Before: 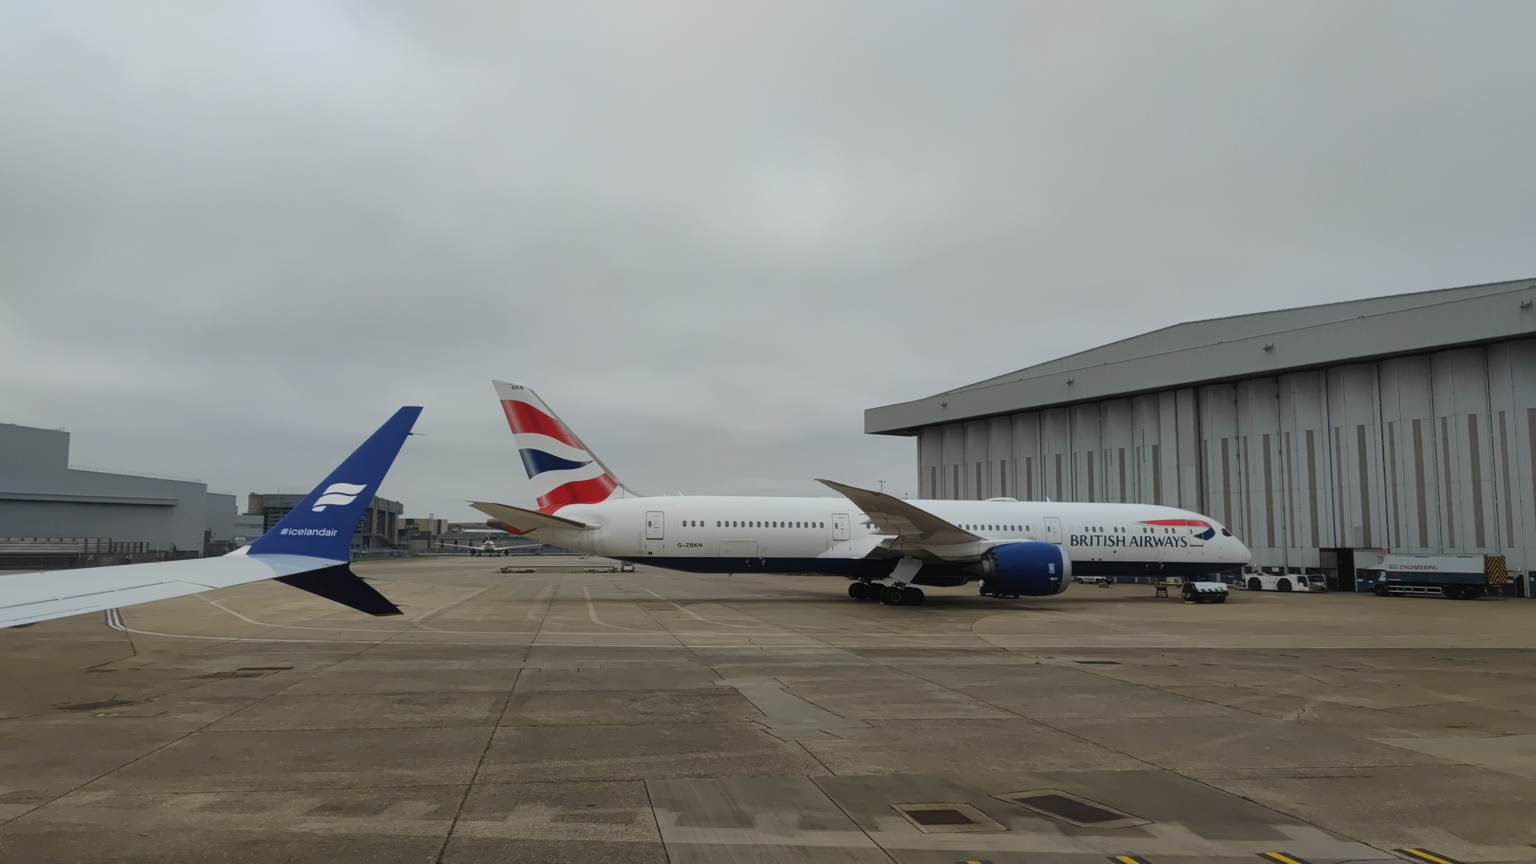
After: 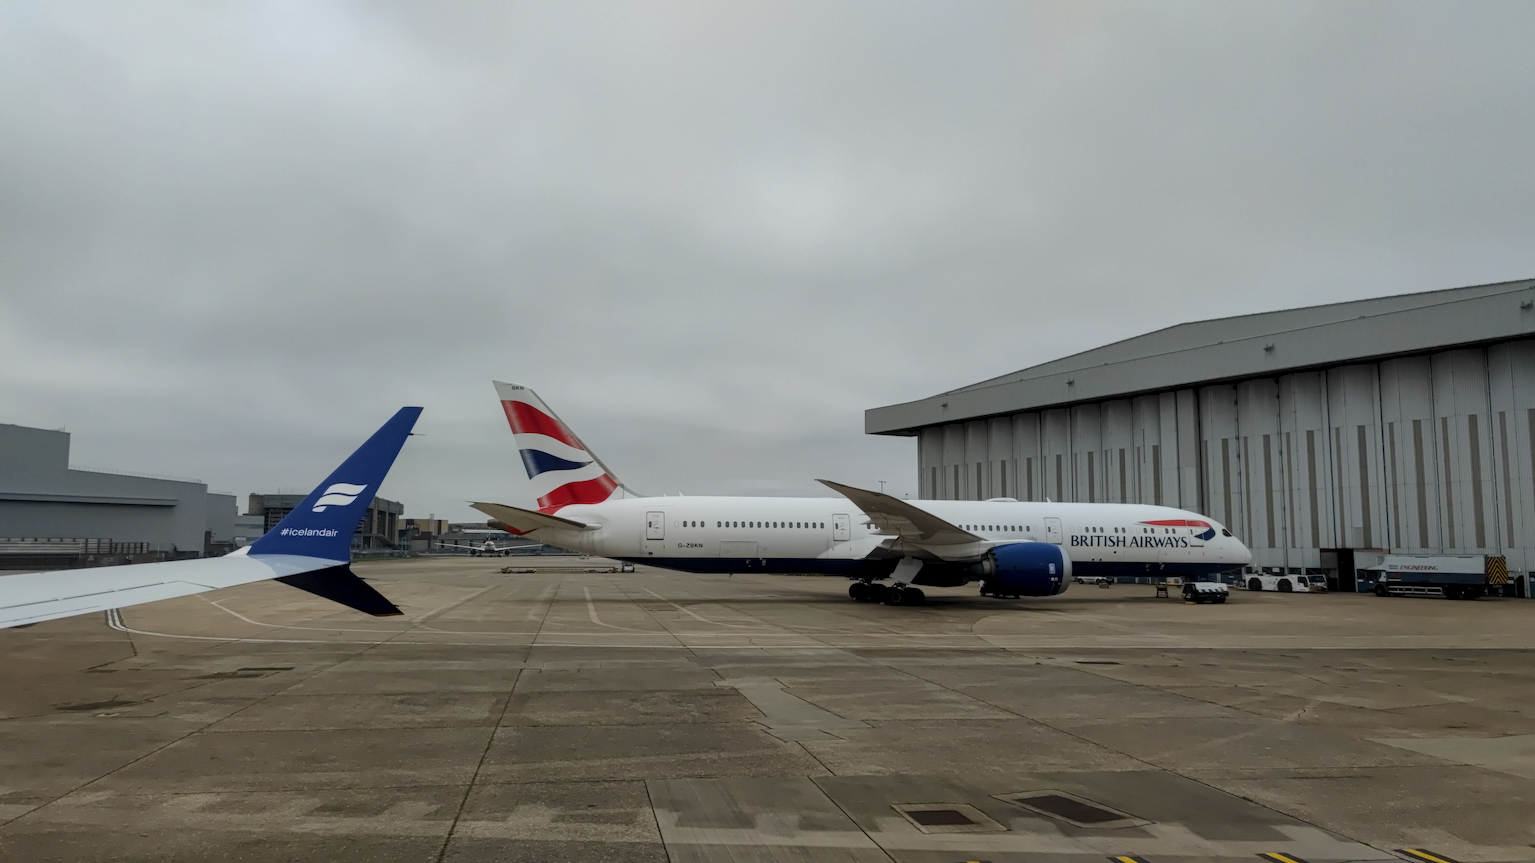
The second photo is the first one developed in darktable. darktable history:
local contrast: shadows 94%, midtone range 0.497
